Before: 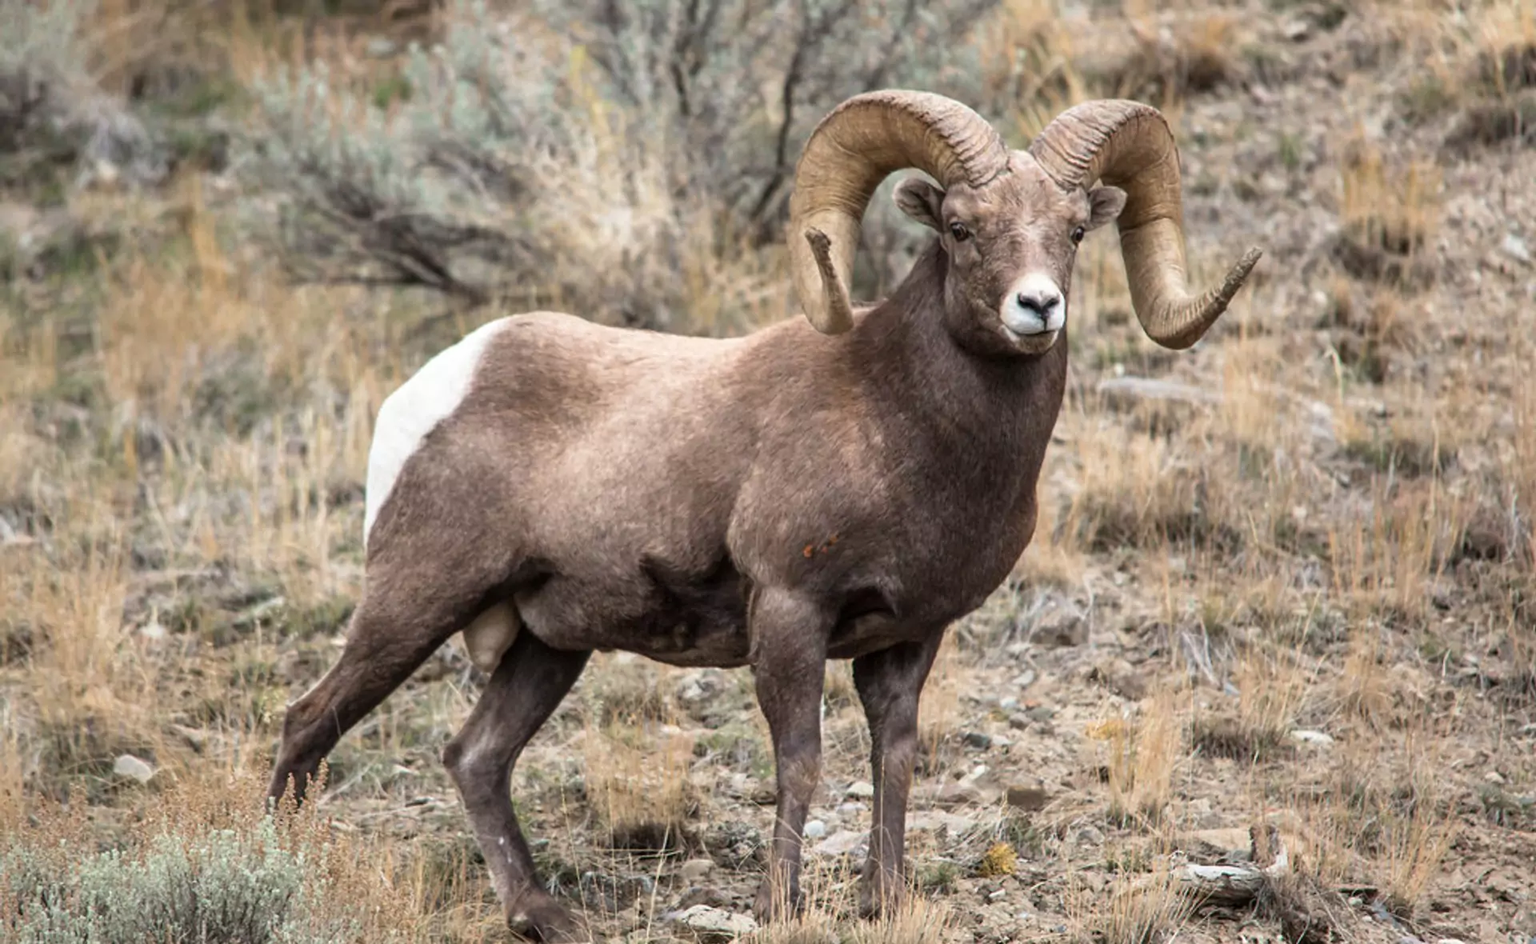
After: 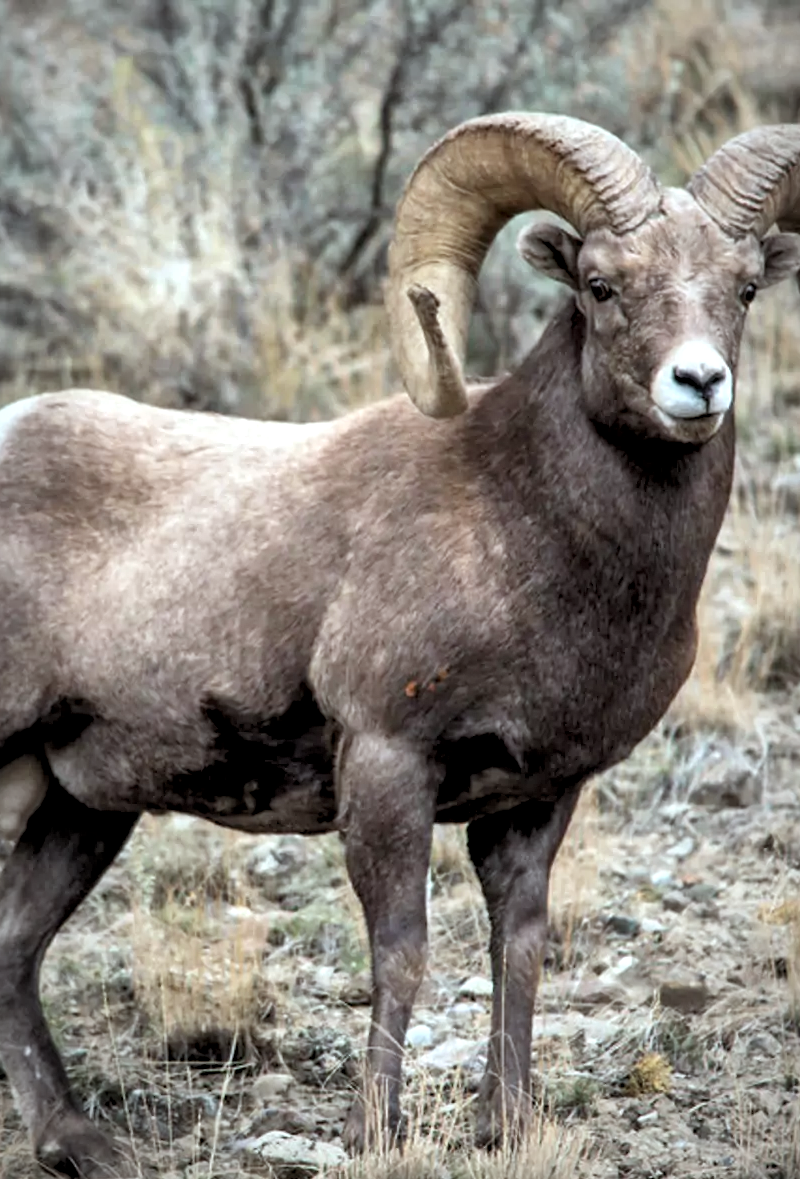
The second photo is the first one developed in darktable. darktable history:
vignetting: fall-off radius 70%, automatic ratio true
local contrast: mode bilateral grid, contrast 30, coarseness 25, midtone range 0.2
contrast brightness saturation: saturation -0.05
color calibration: illuminant as shot in camera, x 0.358, y 0.373, temperature 4628.91 K
crop: left 31.229%, right 27.105%
rgb levels: levels [[0.01, 0.419, 0.839], [0, 0.5, 1], [0, 0.5, 1]]
white balance: red 1, blue 1
color correction: highlights a* -6.69, highlights b* 0.49
